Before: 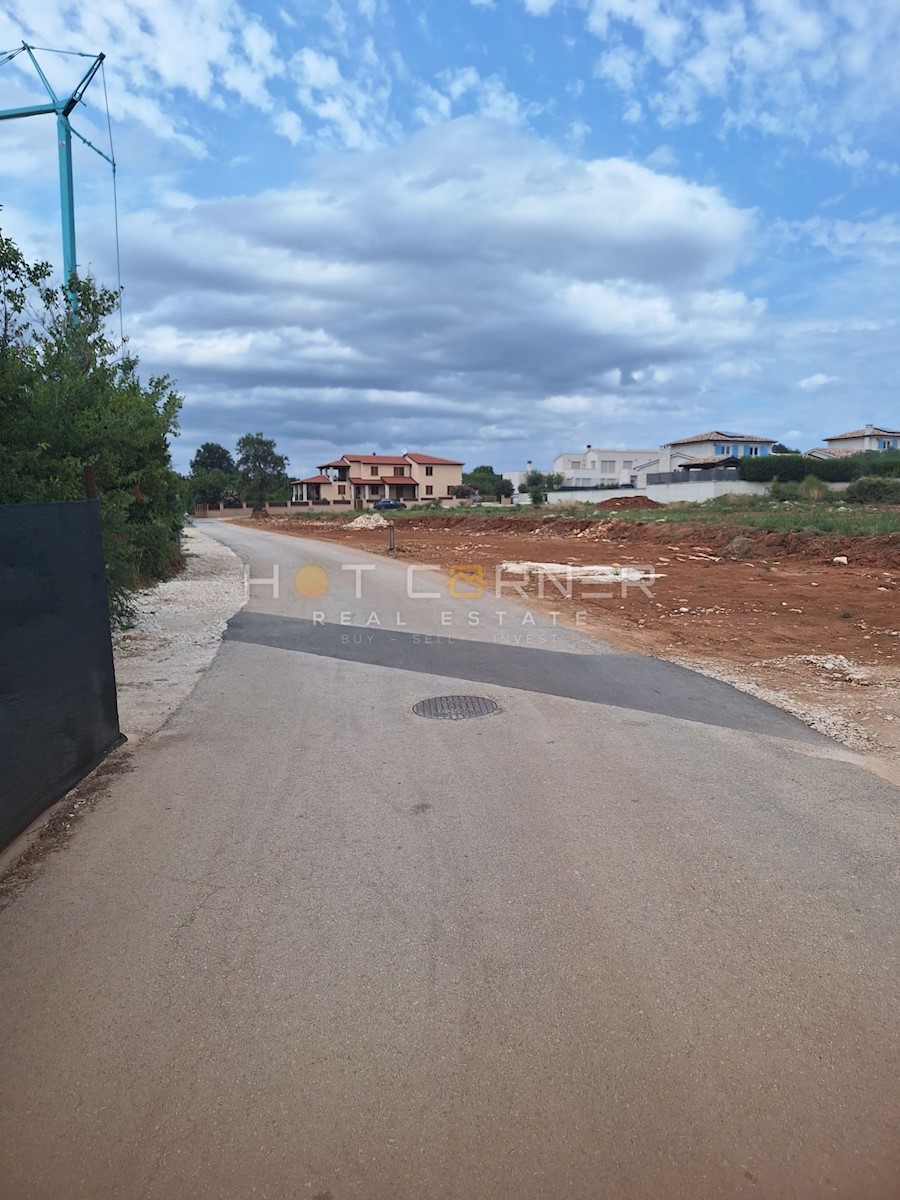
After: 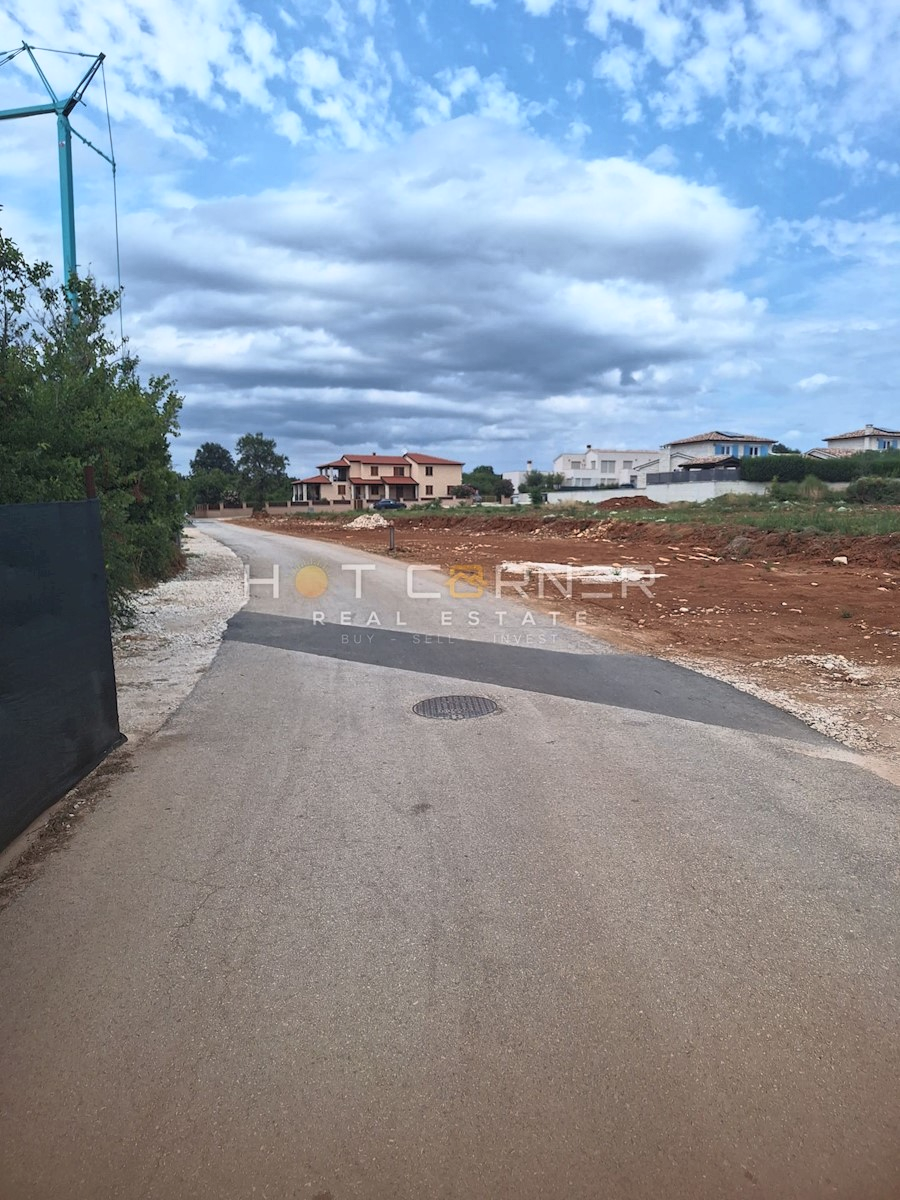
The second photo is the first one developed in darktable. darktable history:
base curve: curves: ch0 [(0, 0) (0.257, 0.25) (0.482, 0.586) (0.757, 0.871) (1, 1)]
local contrast: detail 110%
